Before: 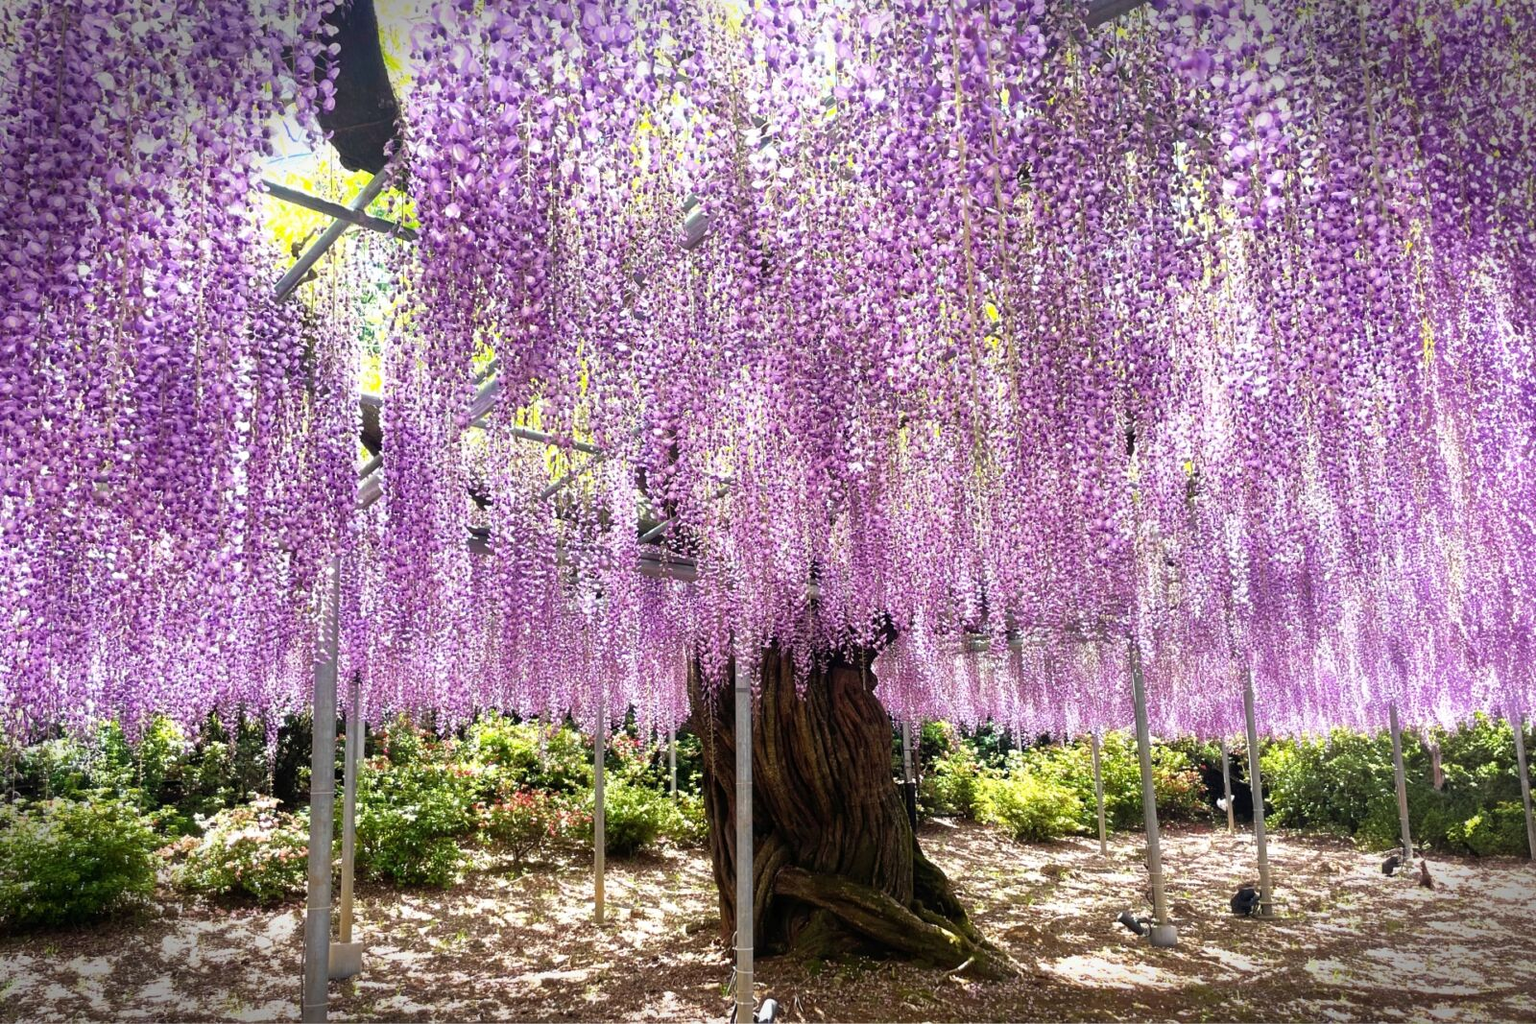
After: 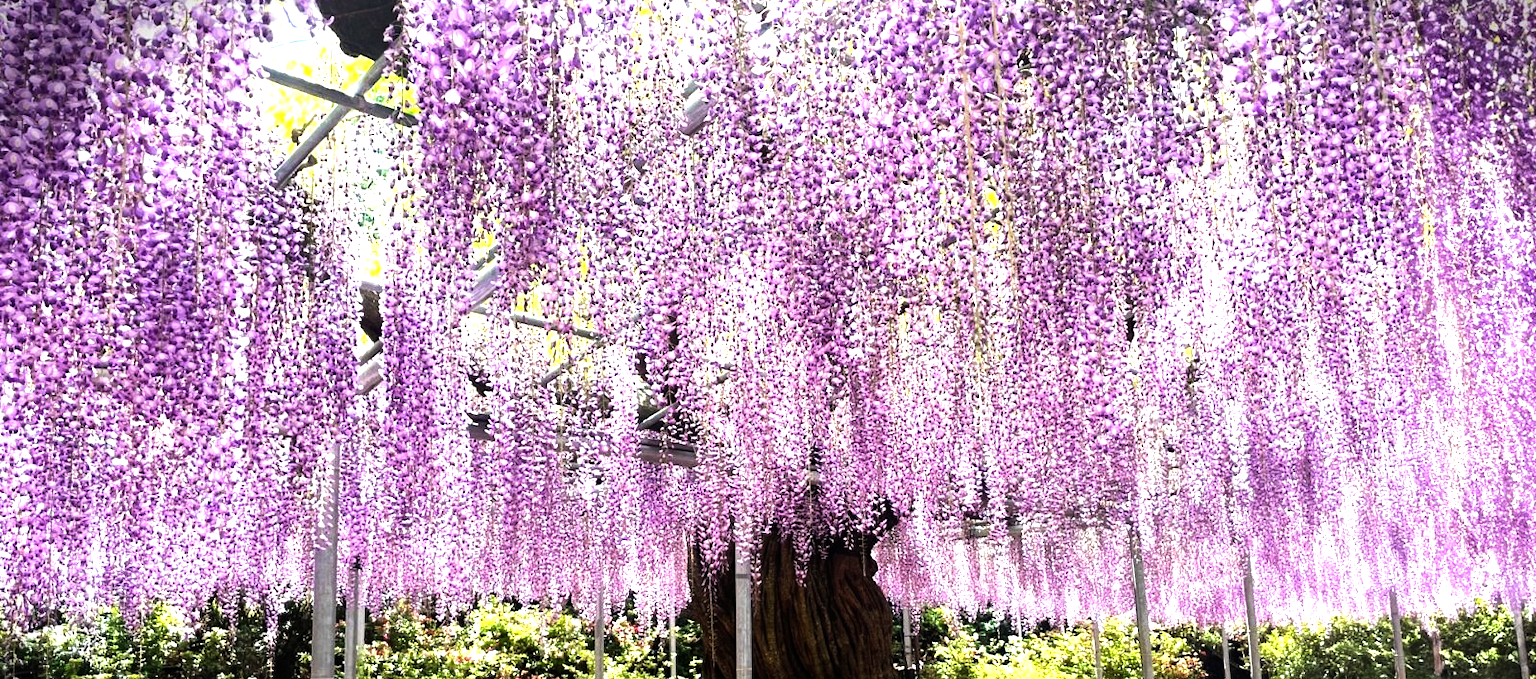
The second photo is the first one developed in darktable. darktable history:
crop: top 11.163%, bottom 22.392%
tone equalizer: -8 EV -1.06 EV, -7 EV -0.999 EV, -6 EV -0.875 EV, -5 EV -0.609 EV, -3 EV 0.584 EV, -2 EV 0.847 EV, -1 EV 1 EV, +0 EV 1.08 EV, edges refinement/feathering 500, mask exposure compensation -1.57 EV, preserve details no
